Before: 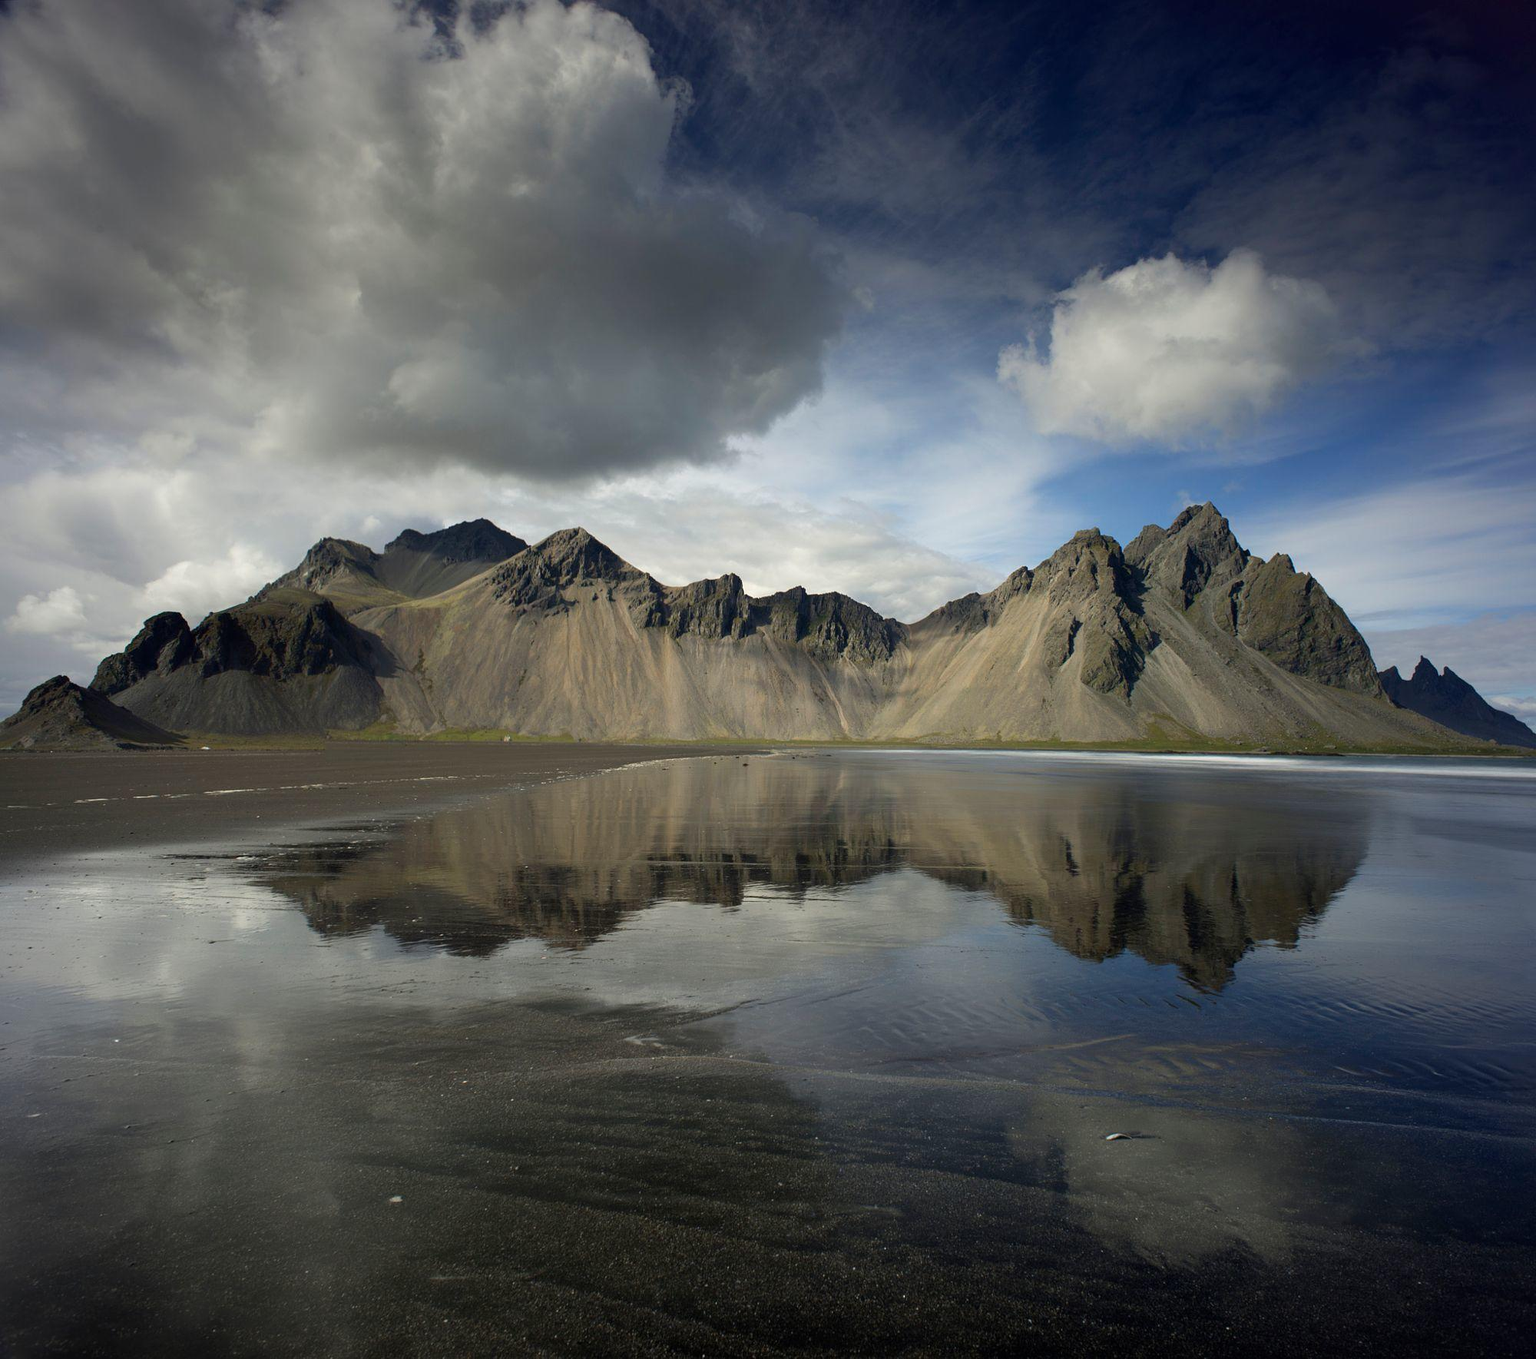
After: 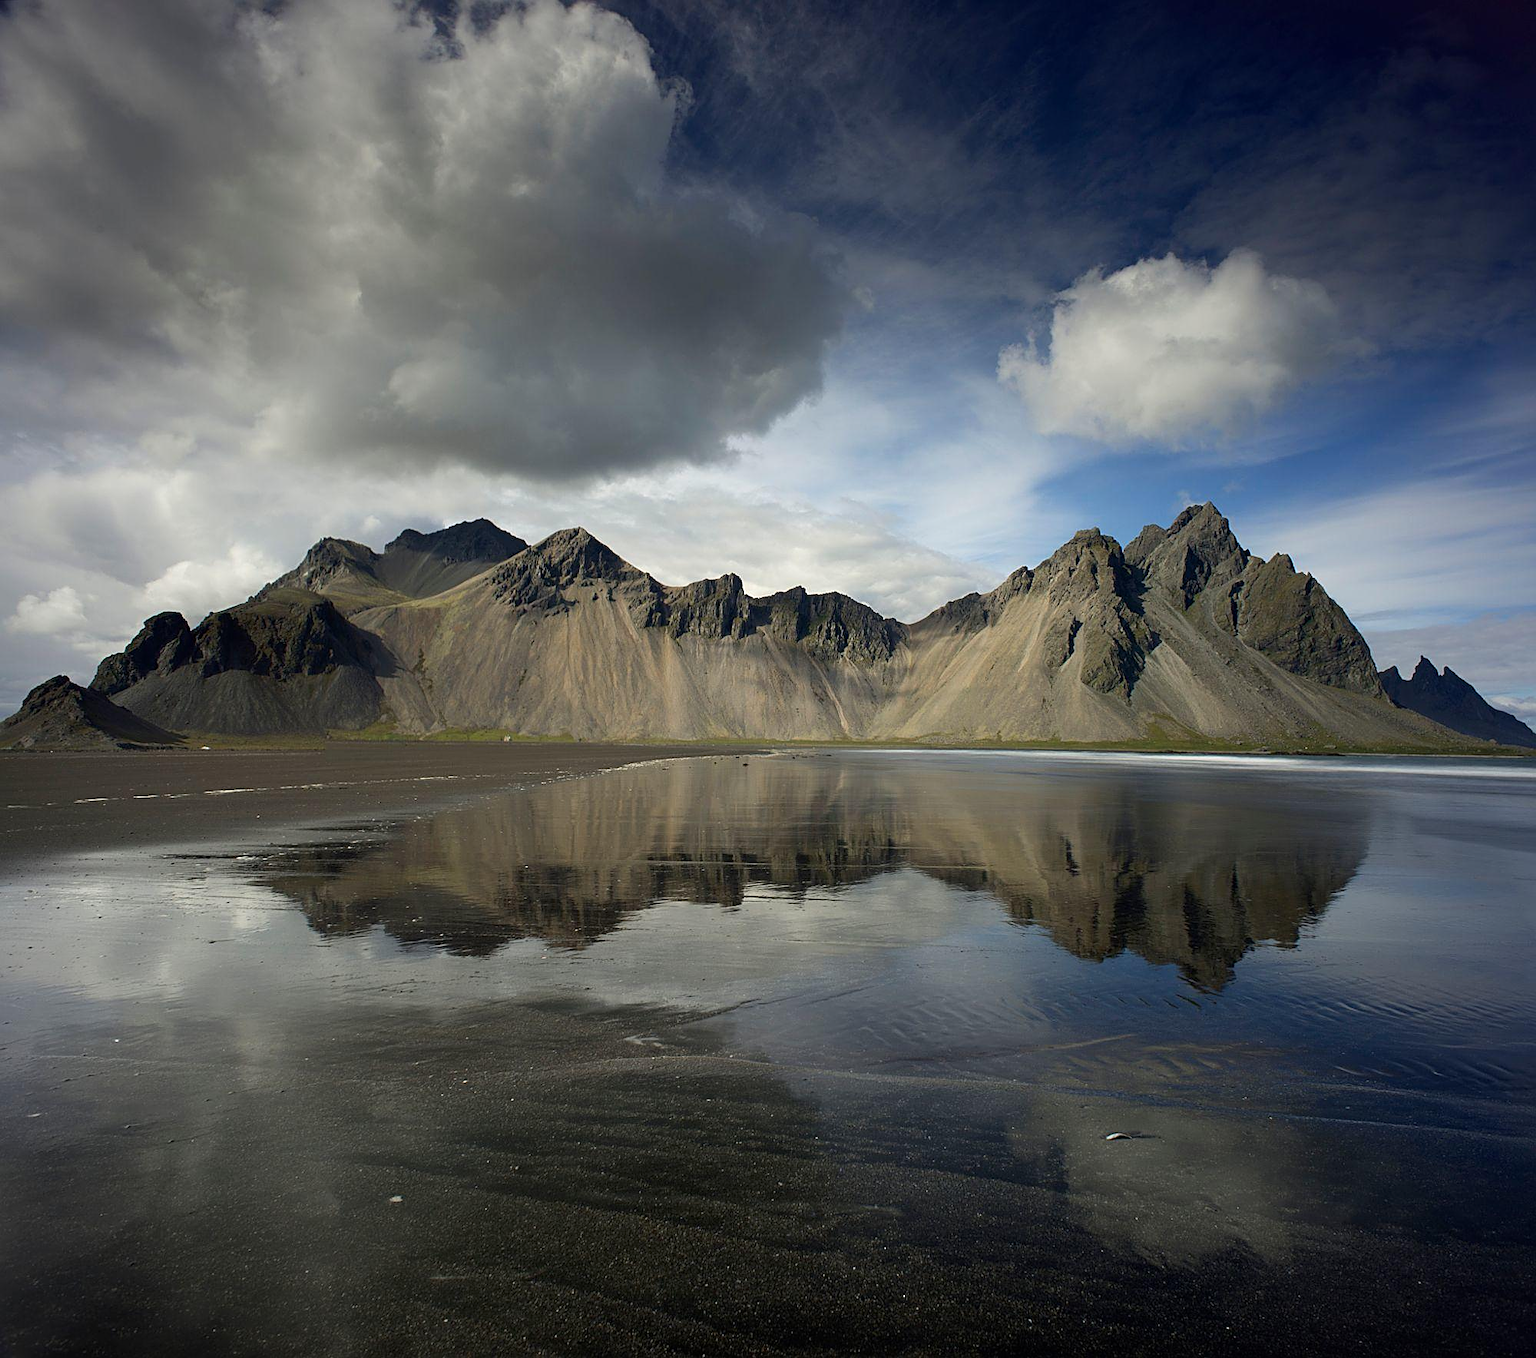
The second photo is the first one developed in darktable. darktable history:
contrast brightness saturation: contrast 0.078, saturation 0.025
sharpen: on, module defaults
